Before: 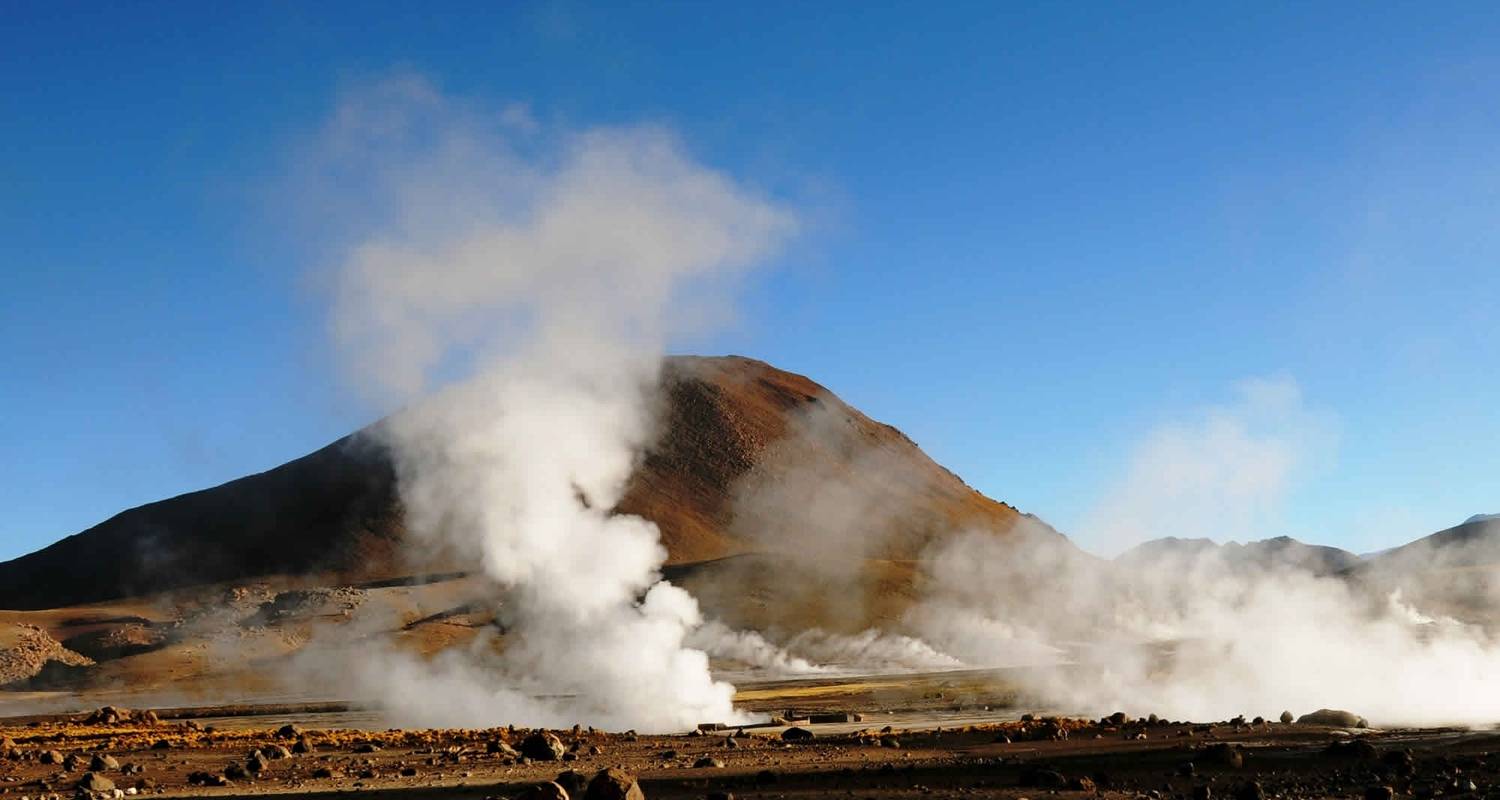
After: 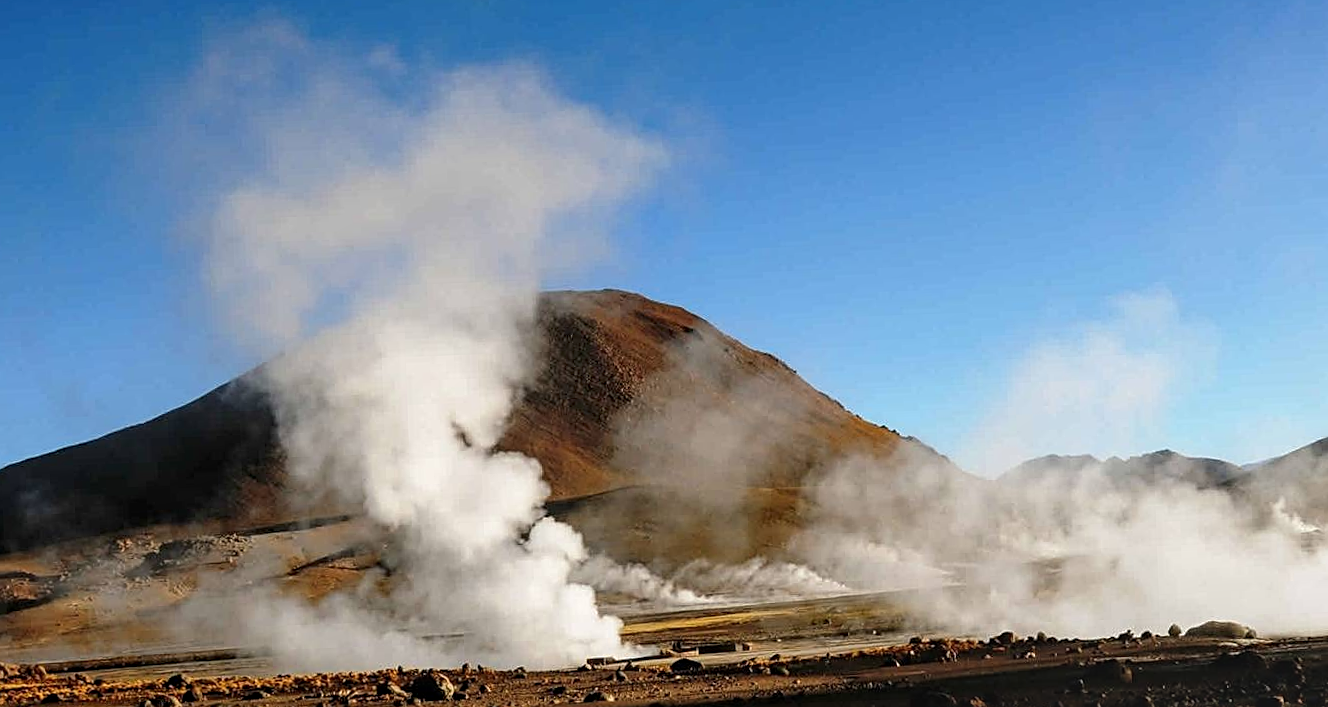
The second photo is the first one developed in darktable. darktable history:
sharpen: on, module defaults
crop and rotate: angle 2.07°, left 5.468%, top 5.68%
local contrast: on, module defaults
